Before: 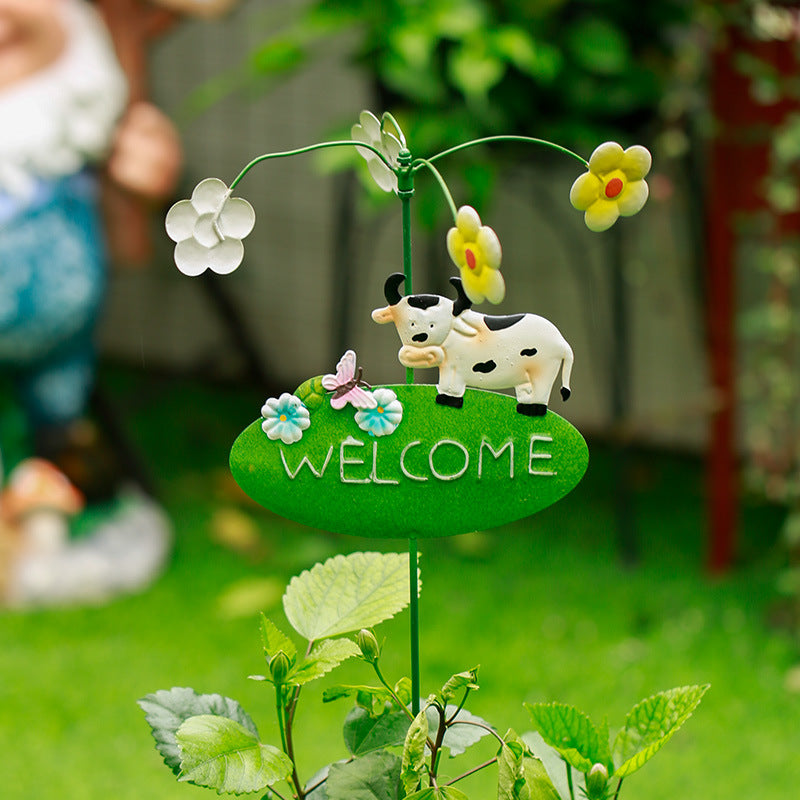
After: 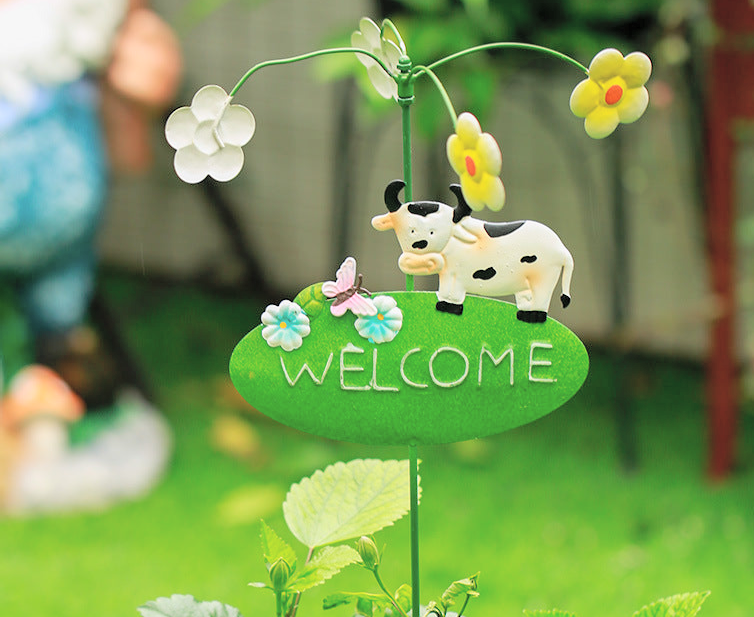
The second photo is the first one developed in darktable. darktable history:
crop and rotate: angle 0.03°, top 11.643%, right 5.651%, bottom 11.189%
global tonemap: drago (0.7, 100)
